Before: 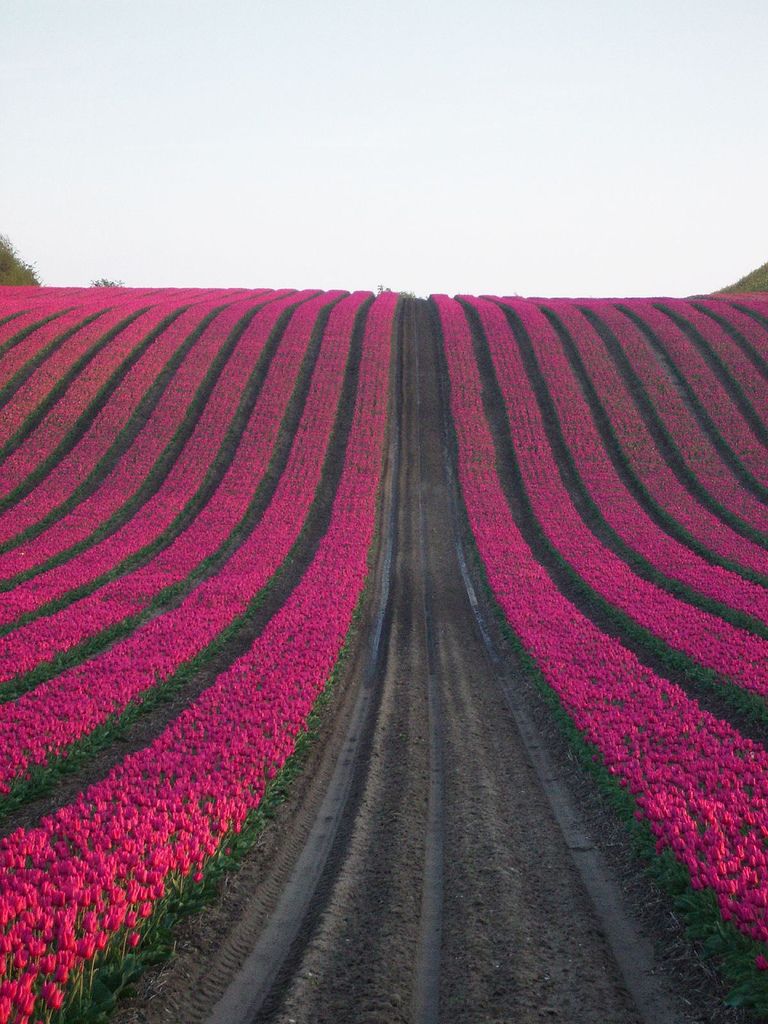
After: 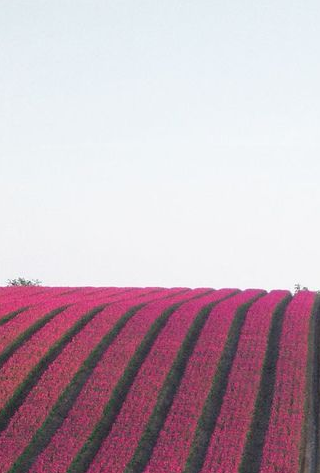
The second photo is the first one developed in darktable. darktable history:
crop and rotate: left 10.851%, top 0.102%, right 47.427%, bottom 53.699%
